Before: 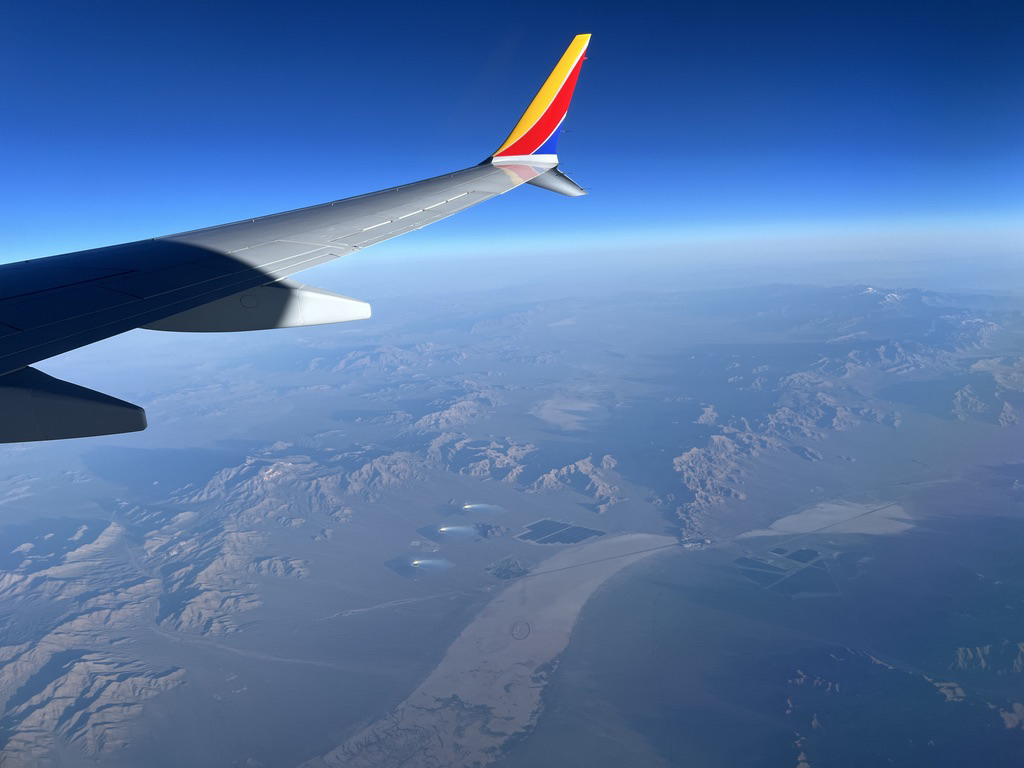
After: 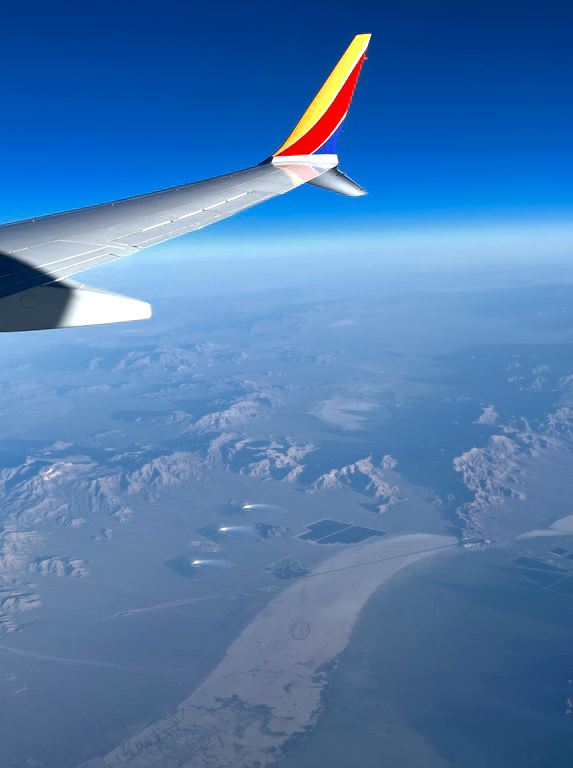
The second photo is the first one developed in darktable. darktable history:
crop: left 21.56%, right 22.448%
exposure: black level correction 0.002, exposure 0.675 EV, compensate exposure bias true, compensate highlight preservation false
color zones: curves: ch0 [(0, 0.5) (0.125, 0.4) (0.25, 0.5) (0.375, 0.4) (0.5, 0.4) (0.625, 0.35) (0.75, 0.35) (0.875, 0.5)]; ch1 [(0, 0.35) (0.125, 0.45) (0.25, 0.35) (0.375, 0.35) (0.5, 0.35) (0.625, 0.35) (0.75, 0.45) (0.875, 0.35)]; ch2 [(0, 0.6) (0.125, 0.5) (0.25, 0.5) (0.375, 0.6) (0.5, 0.6) (0.625, 0.5) (0.75, 0.5) (0.875, 0.5)]
